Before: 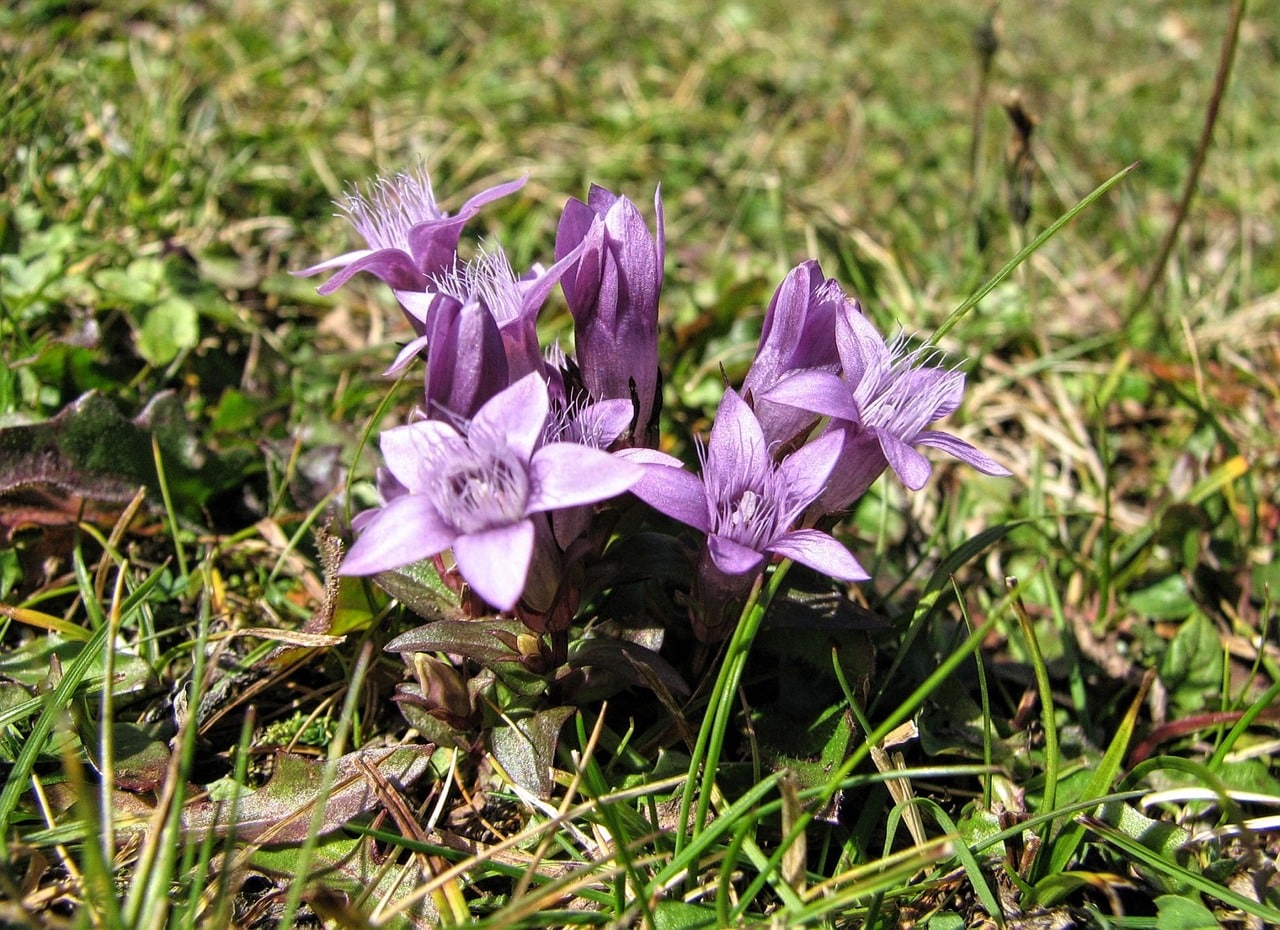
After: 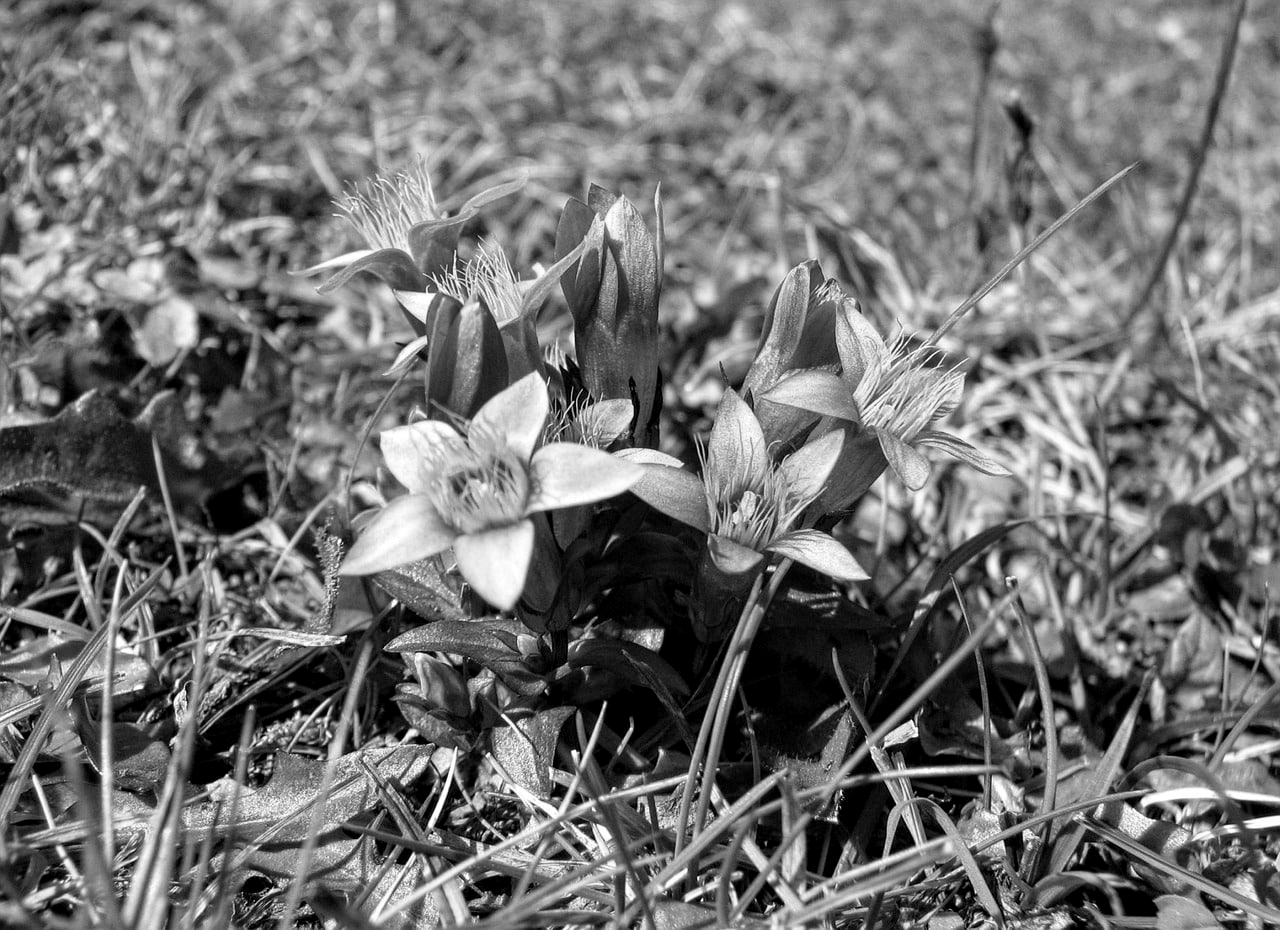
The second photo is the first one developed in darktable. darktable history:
levels: levels [0.026, 0.507, 0.987]
monochrome: on, module defaults
